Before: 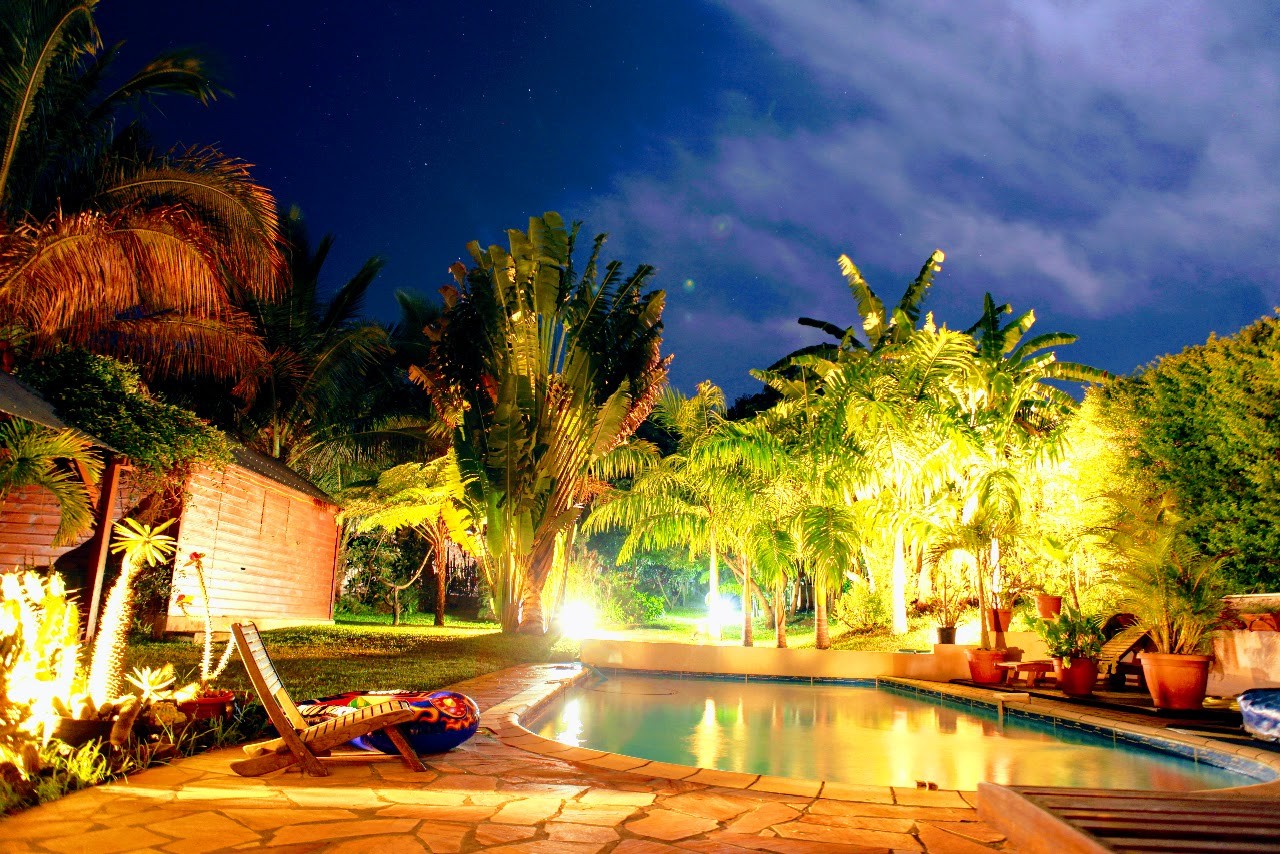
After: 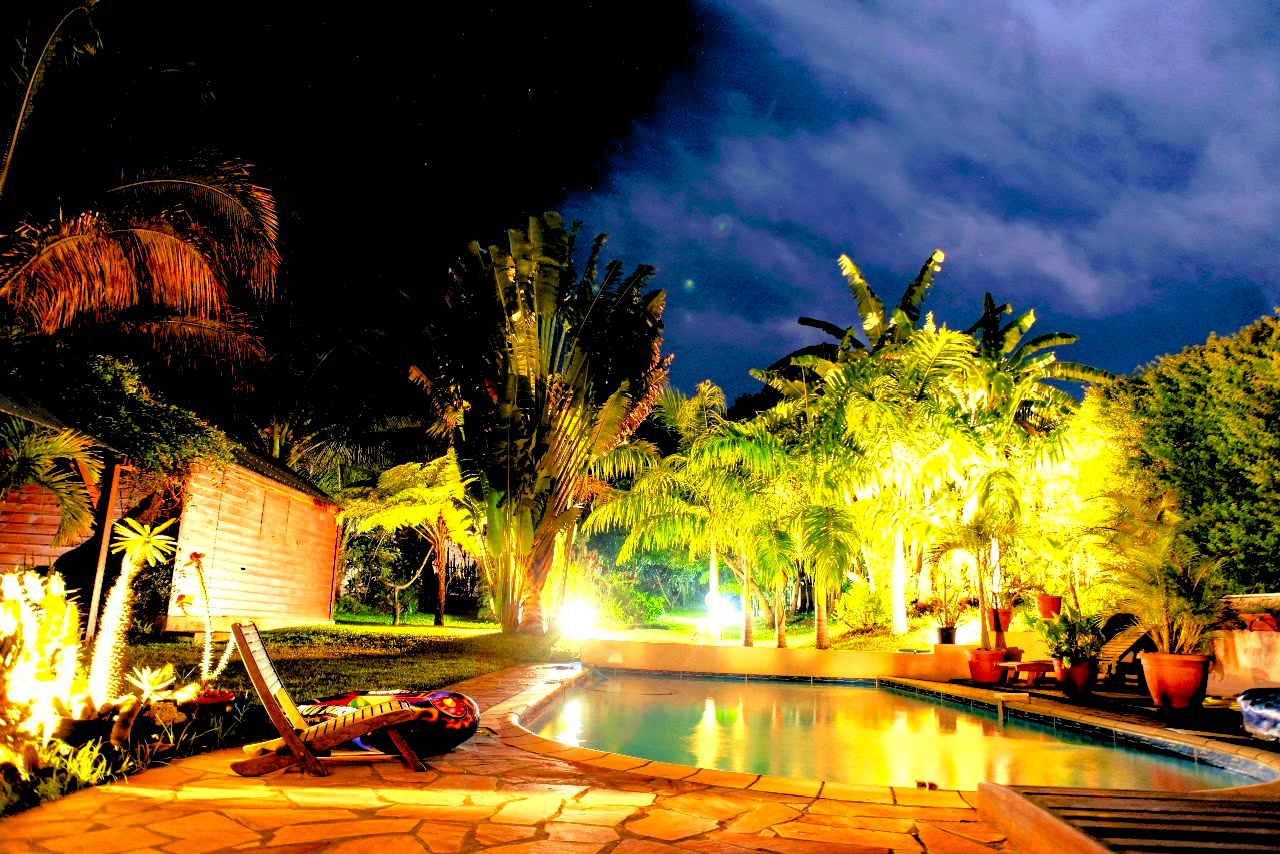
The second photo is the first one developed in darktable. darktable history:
rgb levels: levels [[0.034, 0.472, 0.904], [0, 0.5, 1], [0, 0.5, 1]]
color zones: curves: ch0 [(0, 0.613) (0.01, 0.613) (0.245, 0.448) (0.498, 0.529) (0.642, 0.665) (0.879, 0.777) (0.99, 0.613)]; ch1 [(0, 0) (0.143, 0) (0.286, 0) (0.429, 0) (0.571, 0) (0.714, 0) (0.857, 0)], mix -121.96%
